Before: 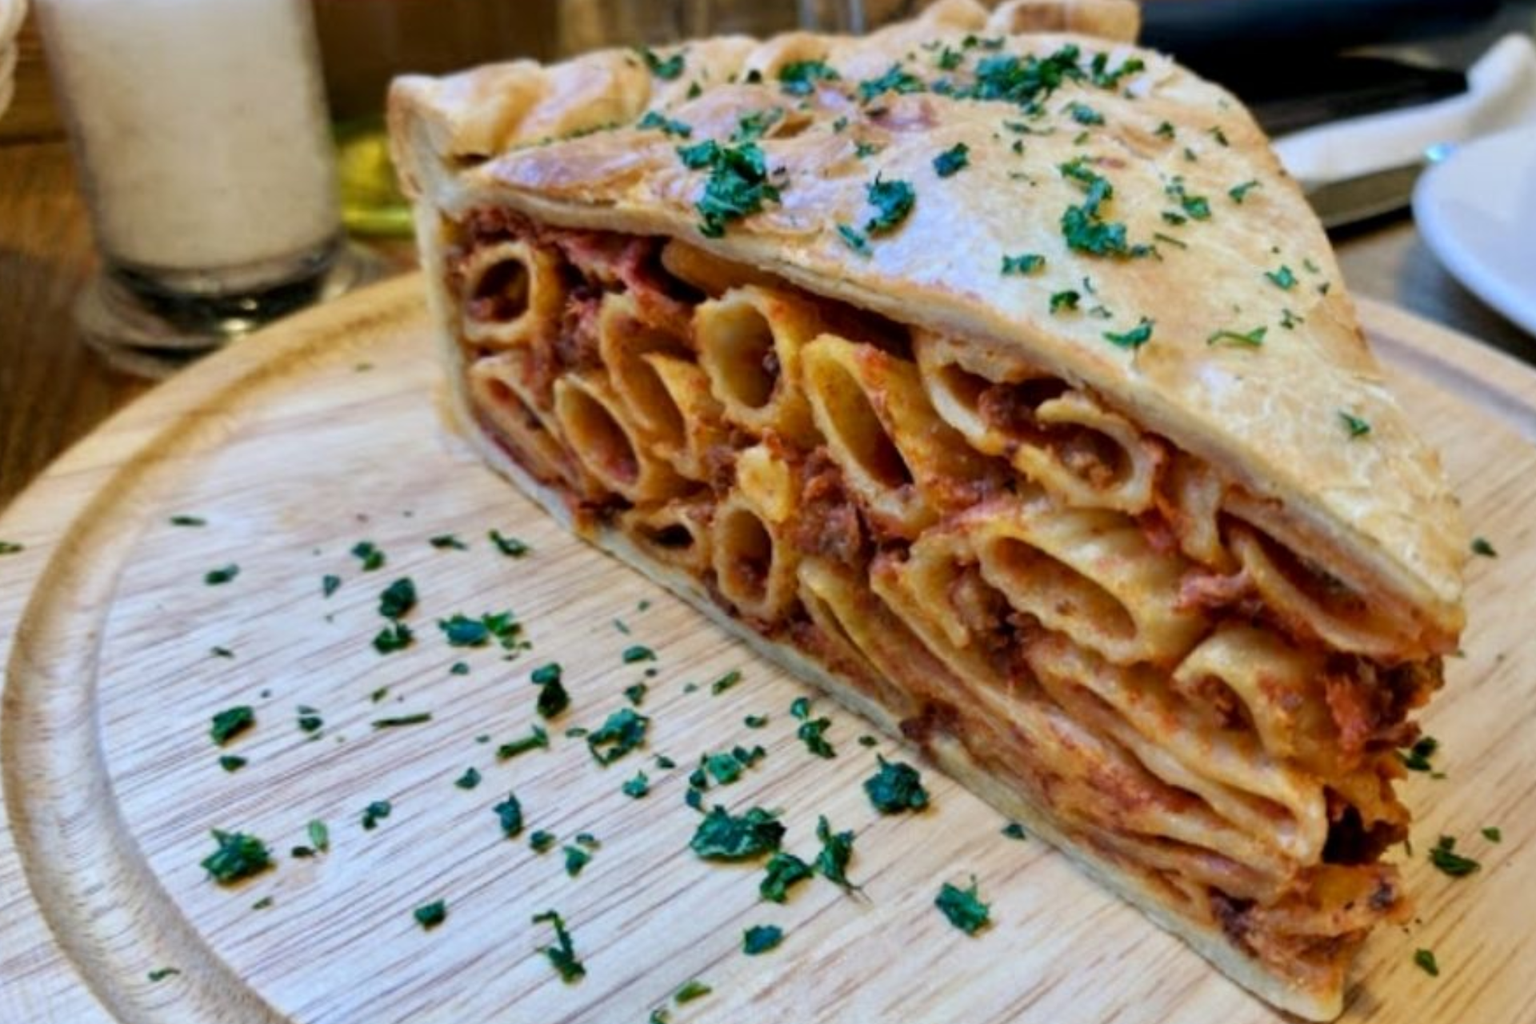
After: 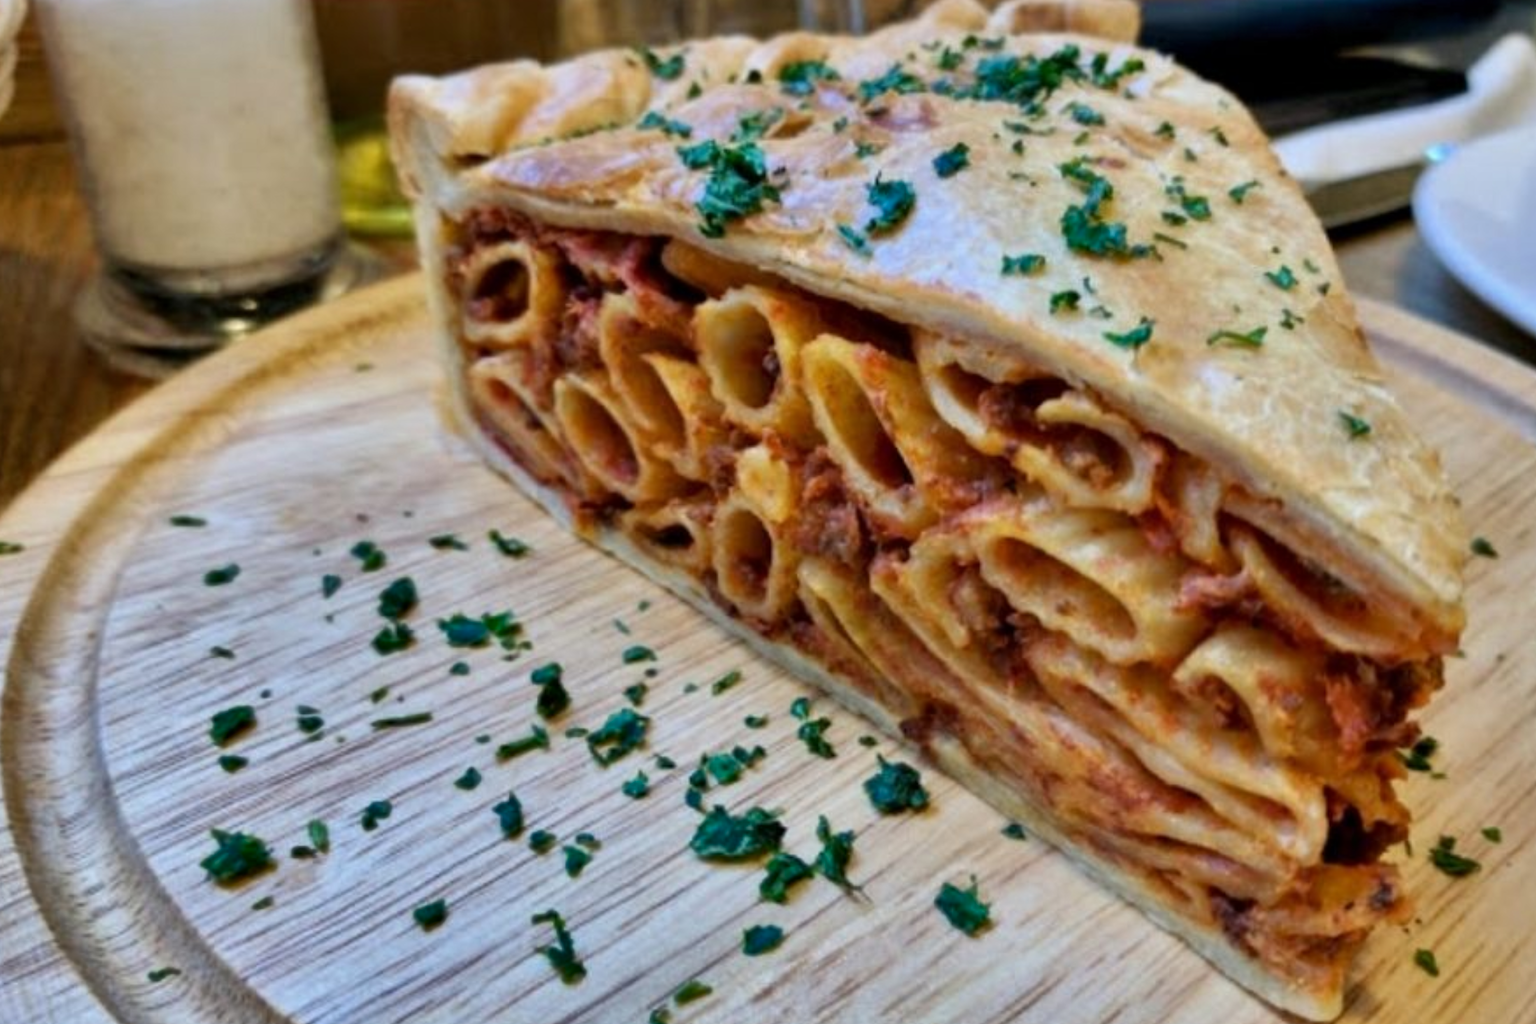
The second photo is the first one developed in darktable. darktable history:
shadows and highlights: radius 109.16, shadows 45.45, highlights -66.34, low approximation 0.01, soften with gaussian
